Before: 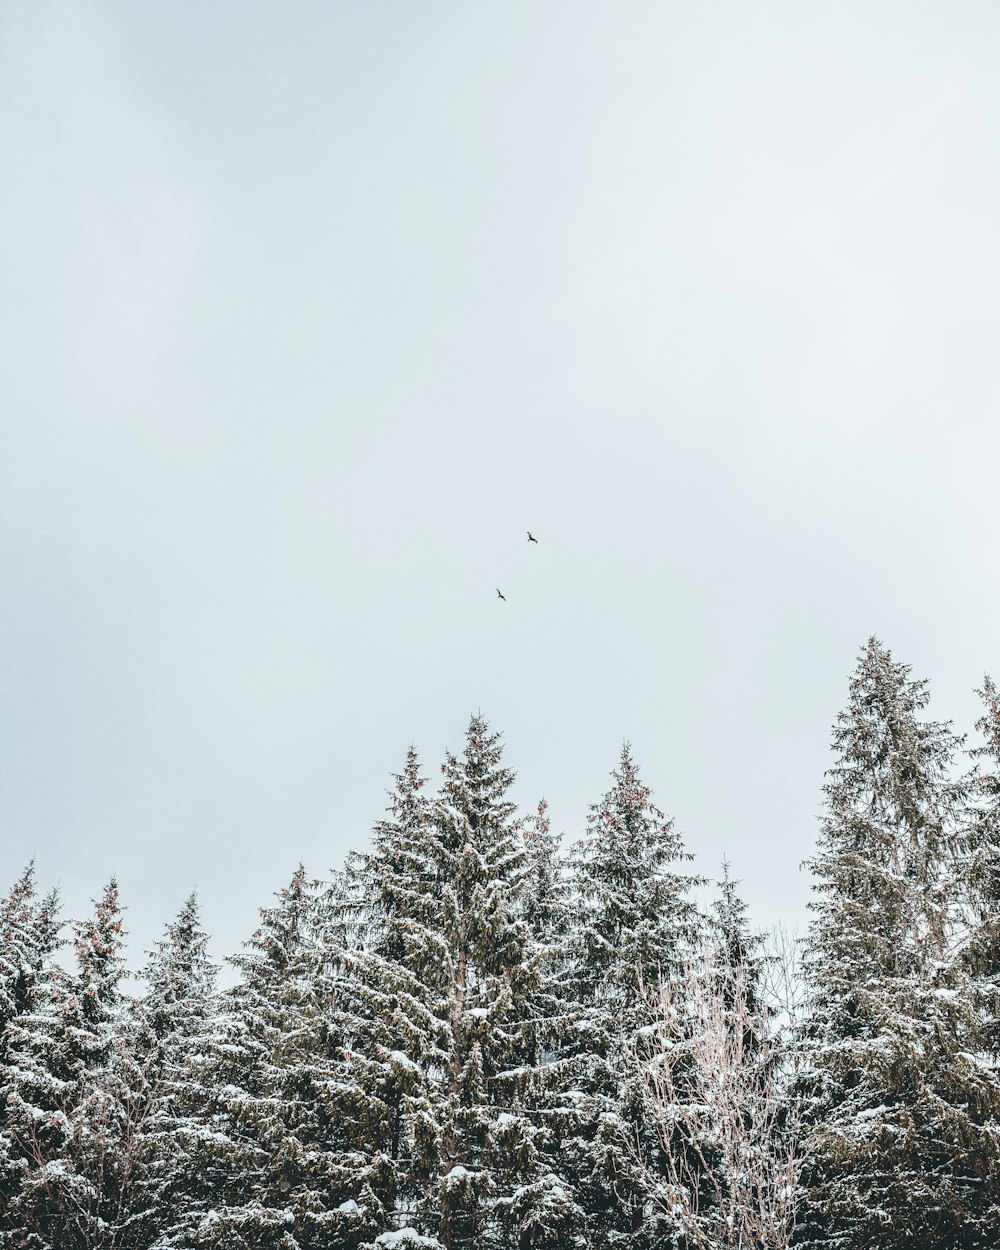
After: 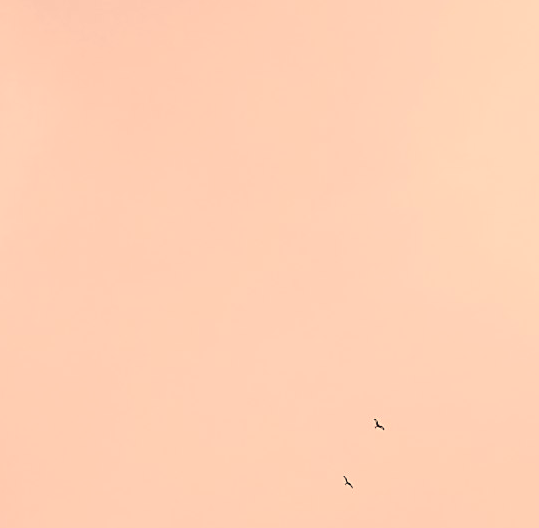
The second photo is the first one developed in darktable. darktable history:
contrast brightness saturation: contrast -0.1, brightness 0.05, saturation 0.08
crop: left 15.306%, top 9.065%, right 30.789%, bottom 48.638%
color correction: highlights a* 40, highlights b* 40, saturation 0.69
sharpen: amount 0.575
color contrast: green-magenta contrast 0.81
